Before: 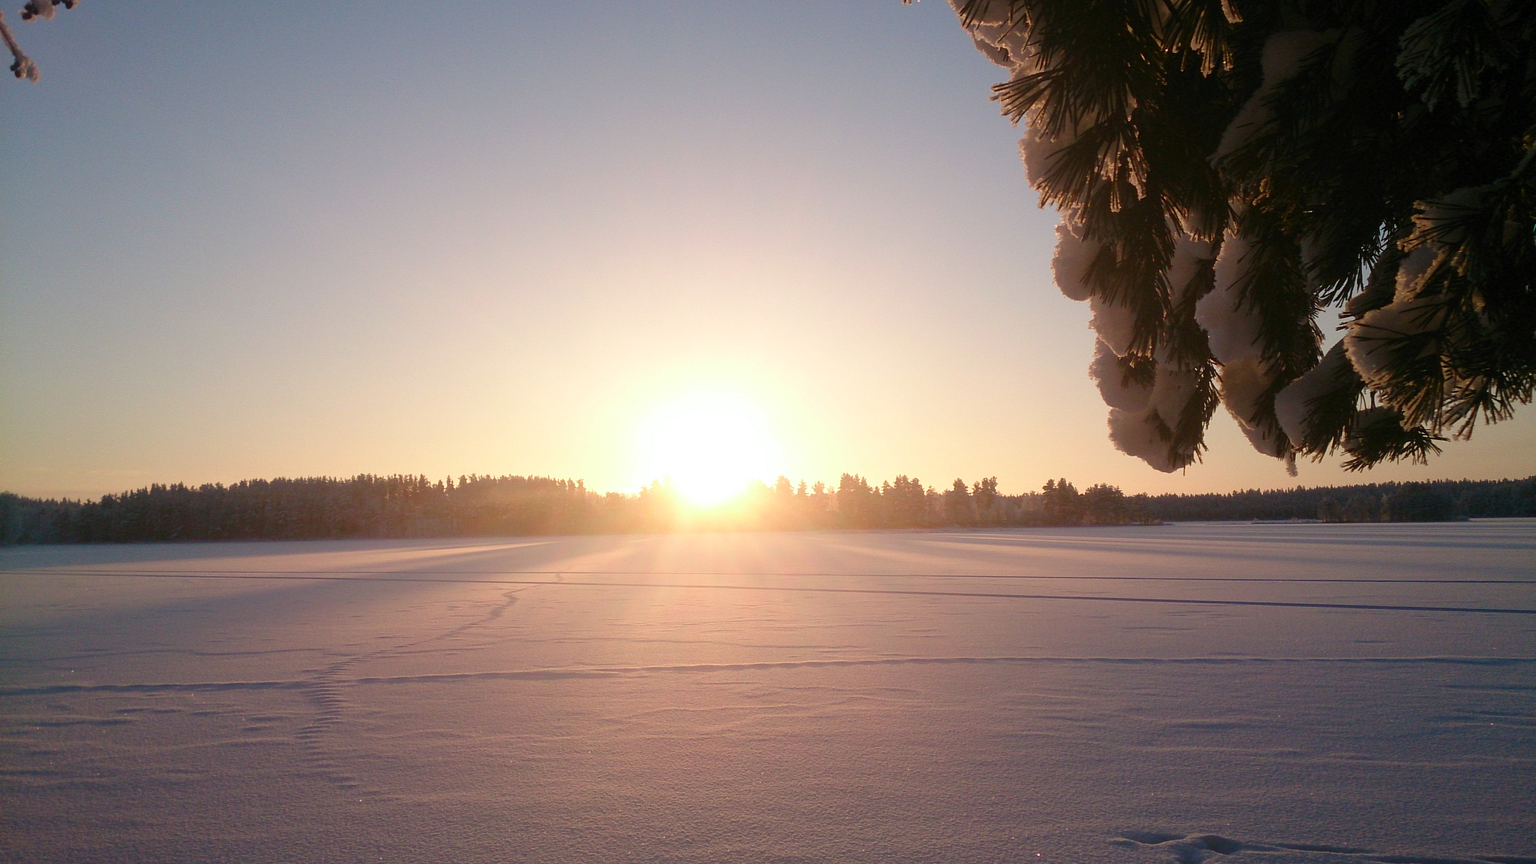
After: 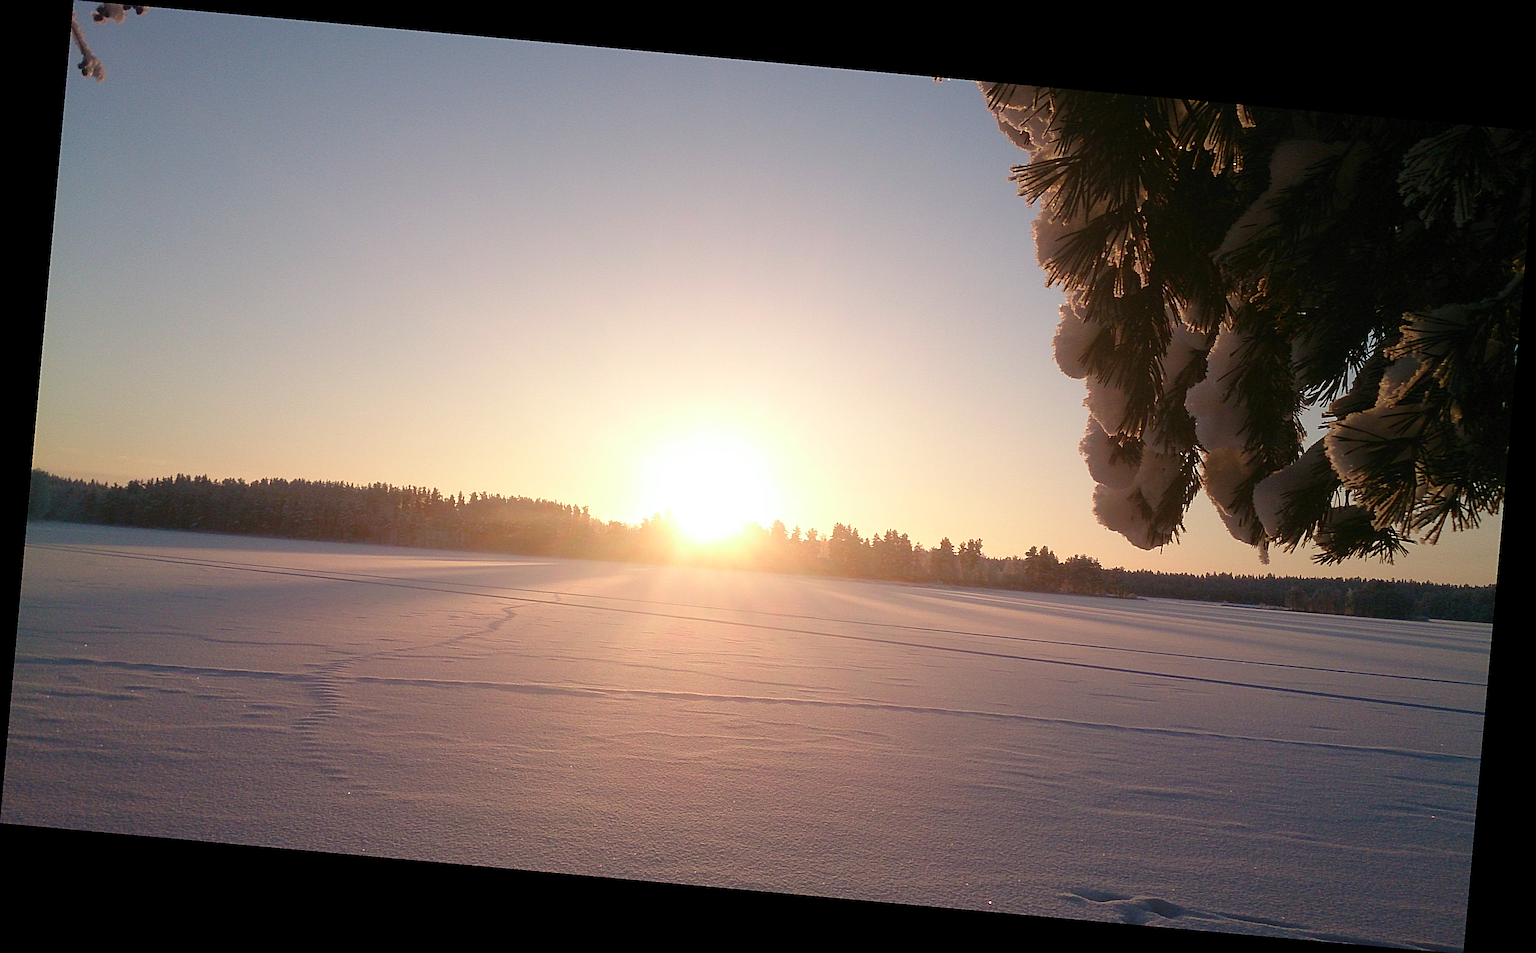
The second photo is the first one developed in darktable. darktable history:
rotate and perspective: rotation 5.12°, automatic cropping off
sharpen: radius 2.817, amount 0.715
